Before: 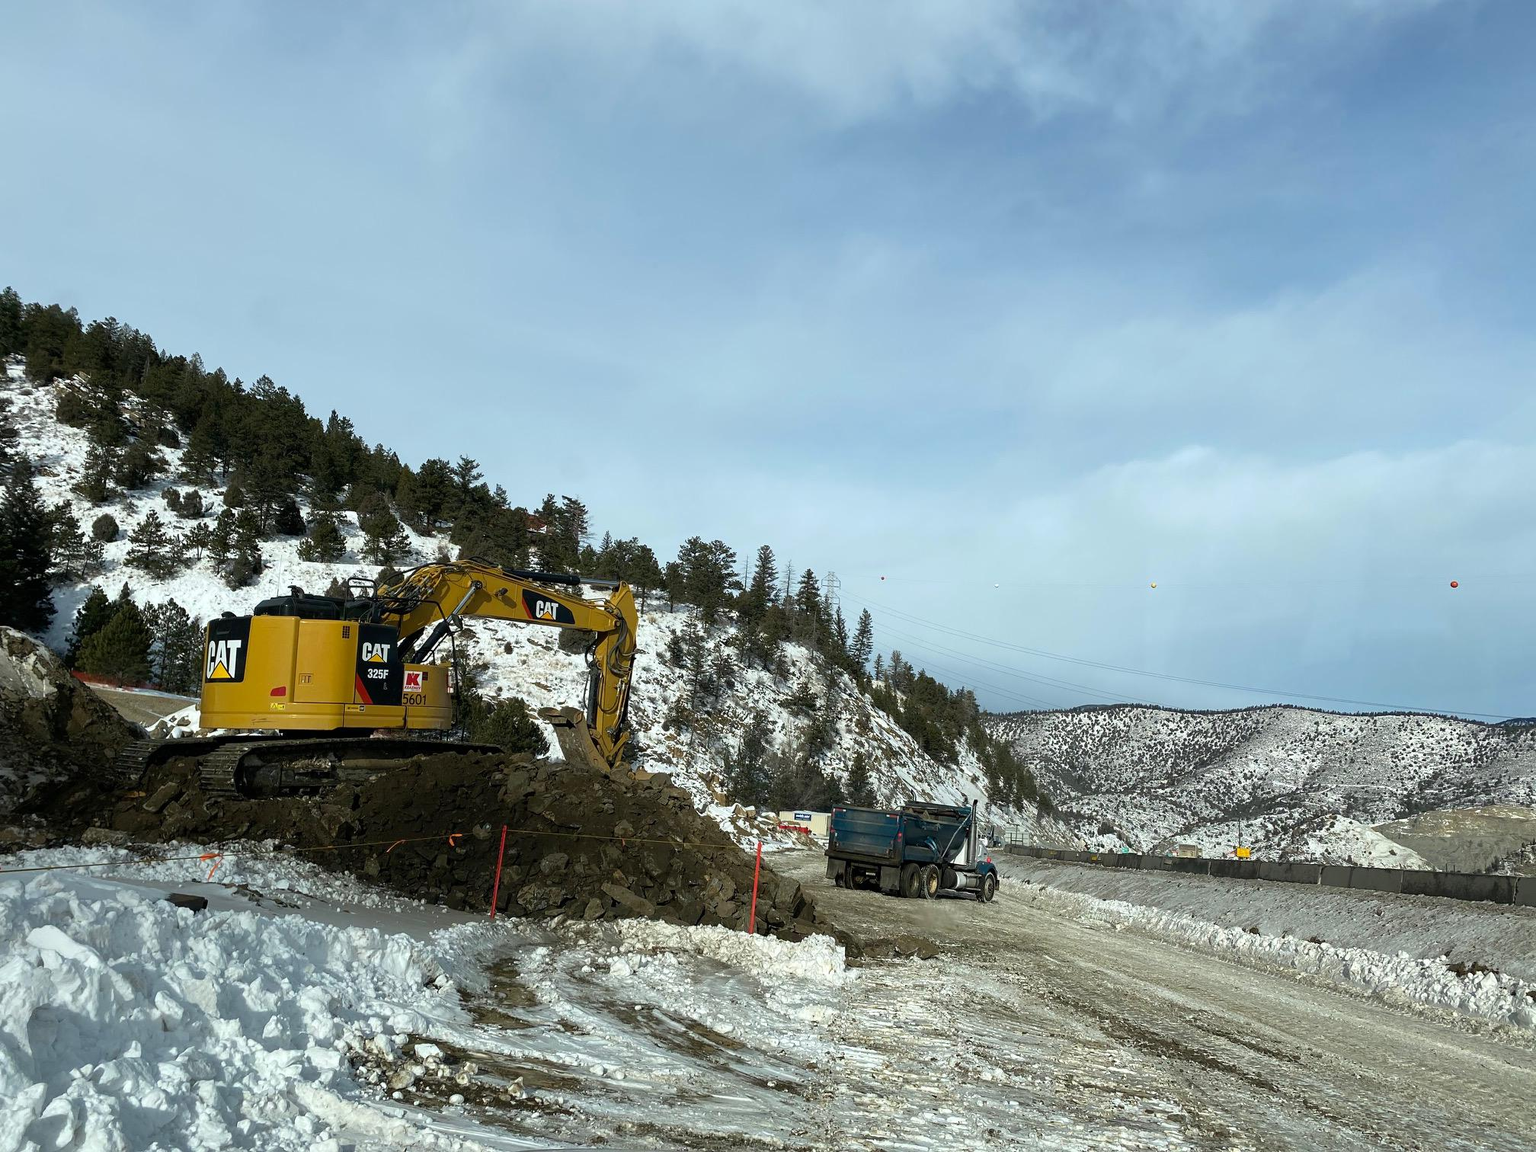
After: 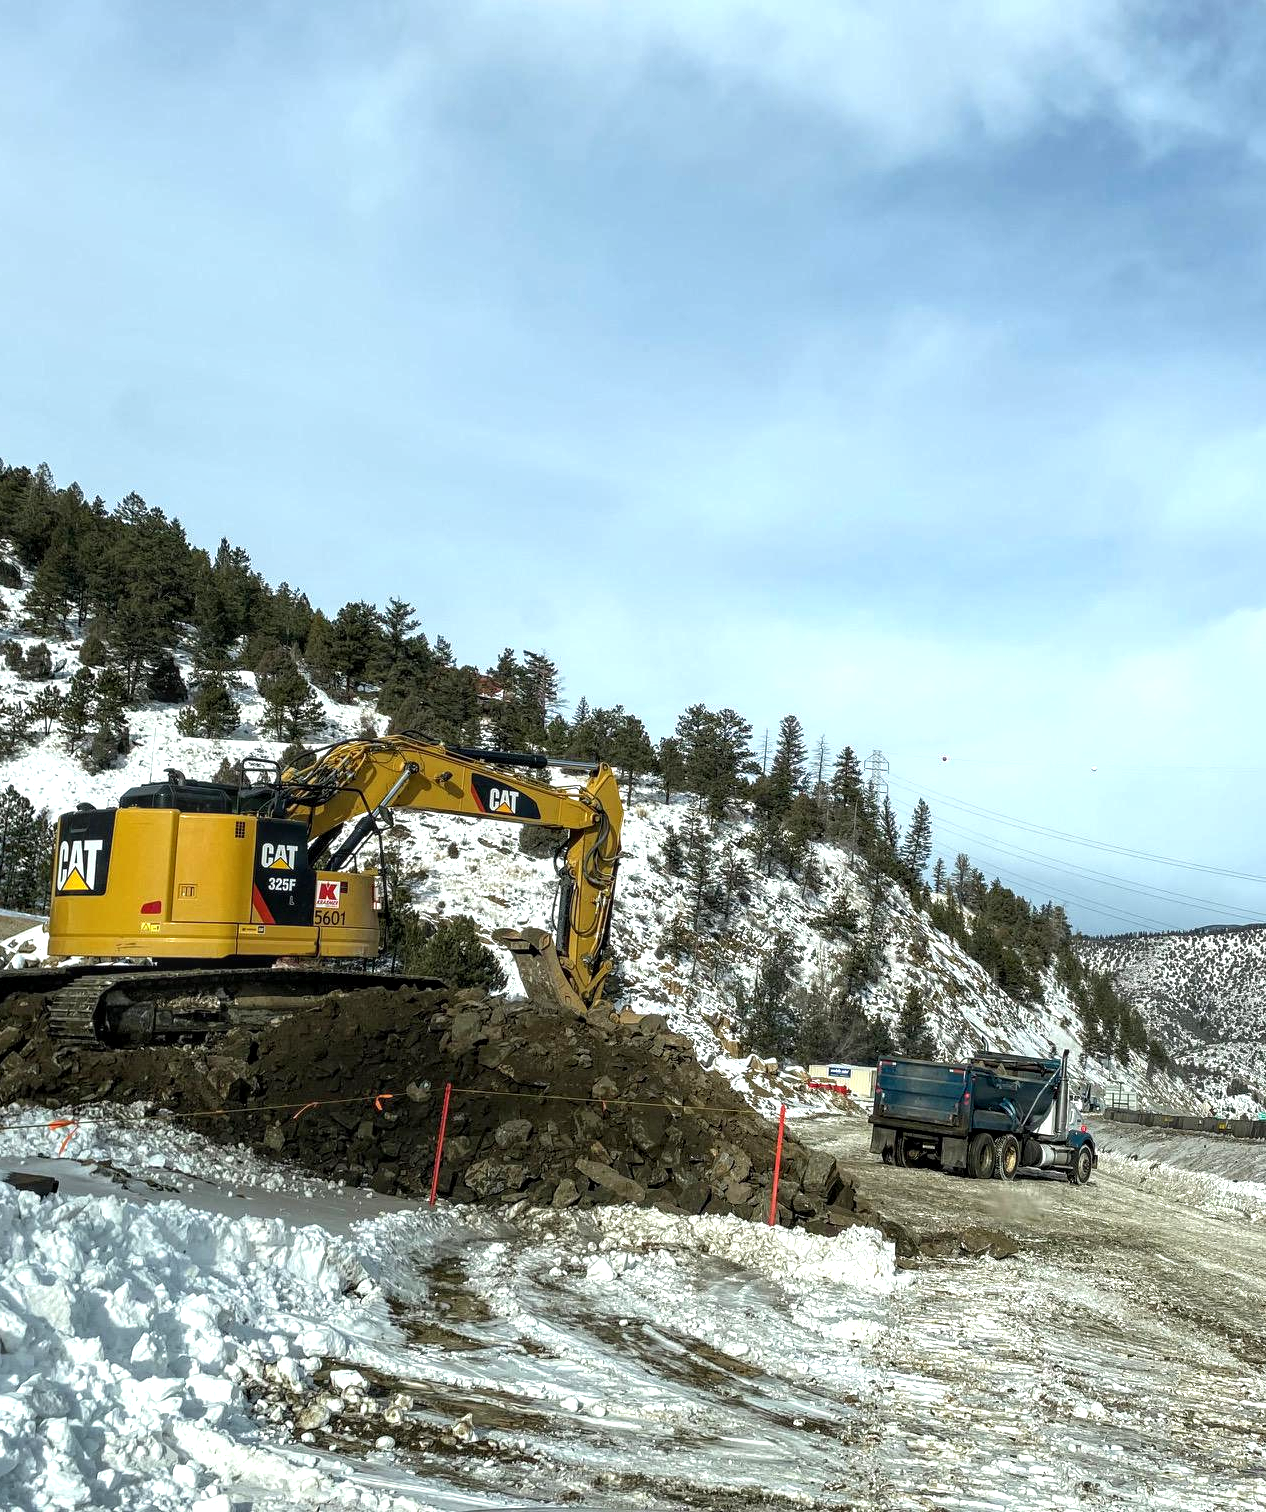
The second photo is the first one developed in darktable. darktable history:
exposure: exposure 0.493 EV, compensate highlight preservation false
local contrast: highlights 61%, detail 143%, midtone range 0.428
rgb levels: preserve colors max RGB
crop: left 10.644%, right 26.528%
